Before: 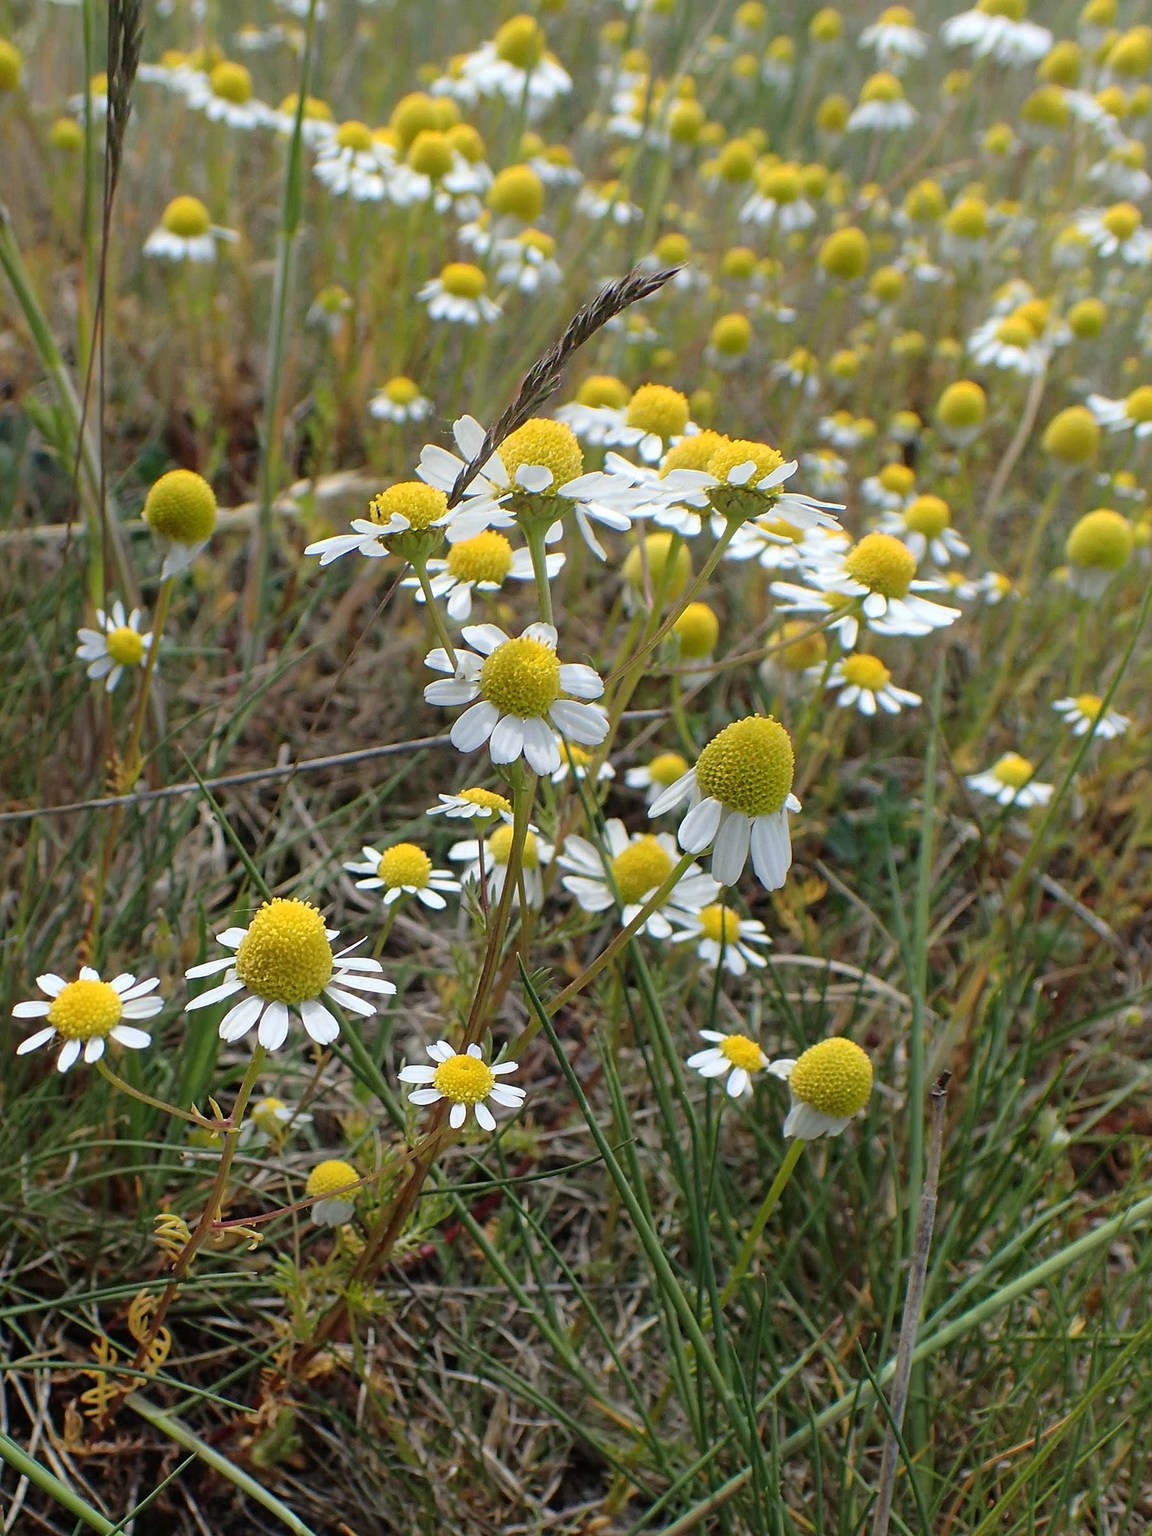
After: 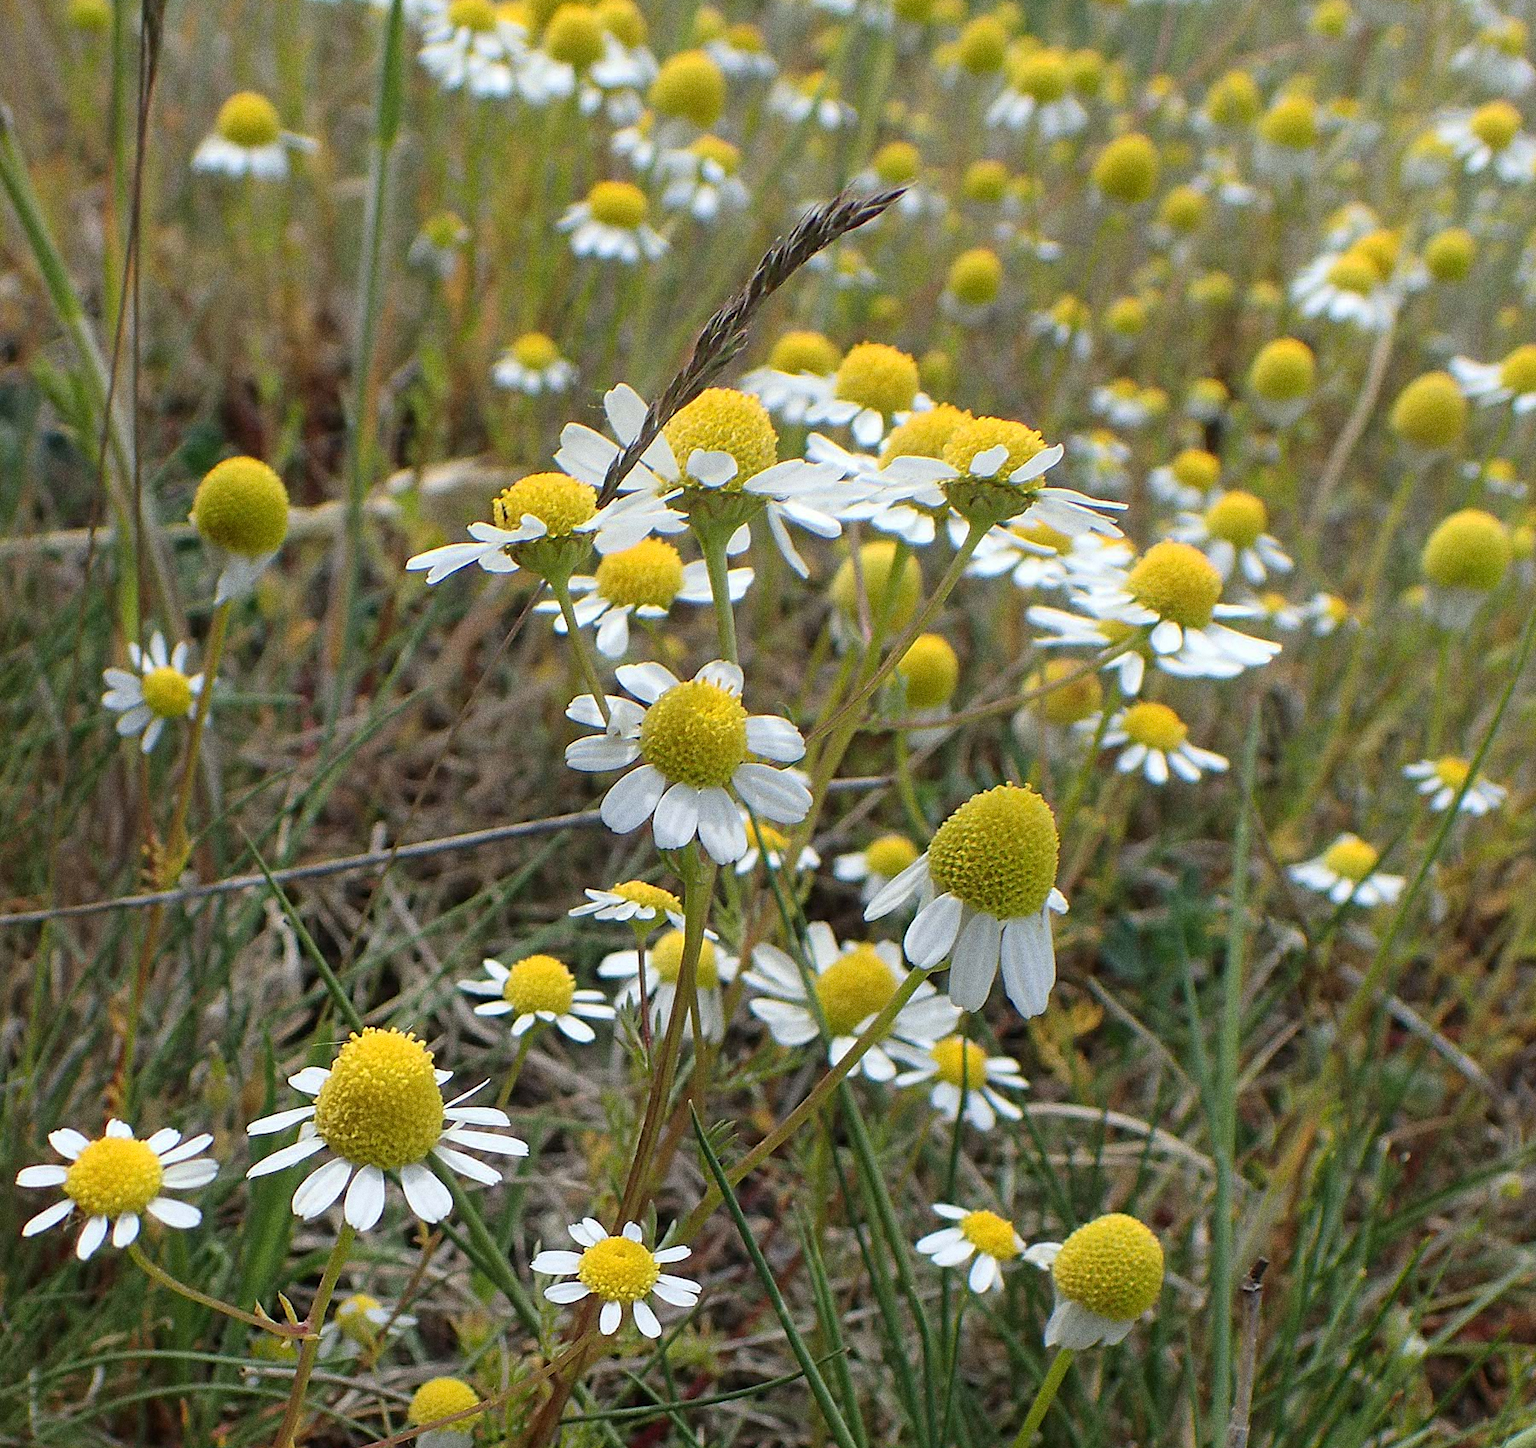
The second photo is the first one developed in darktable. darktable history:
crop and rotate: top 8.293%, bottom 20.996%
grain: coarseness 0.09 ISO, strength 40%
white balance: emerald 1
